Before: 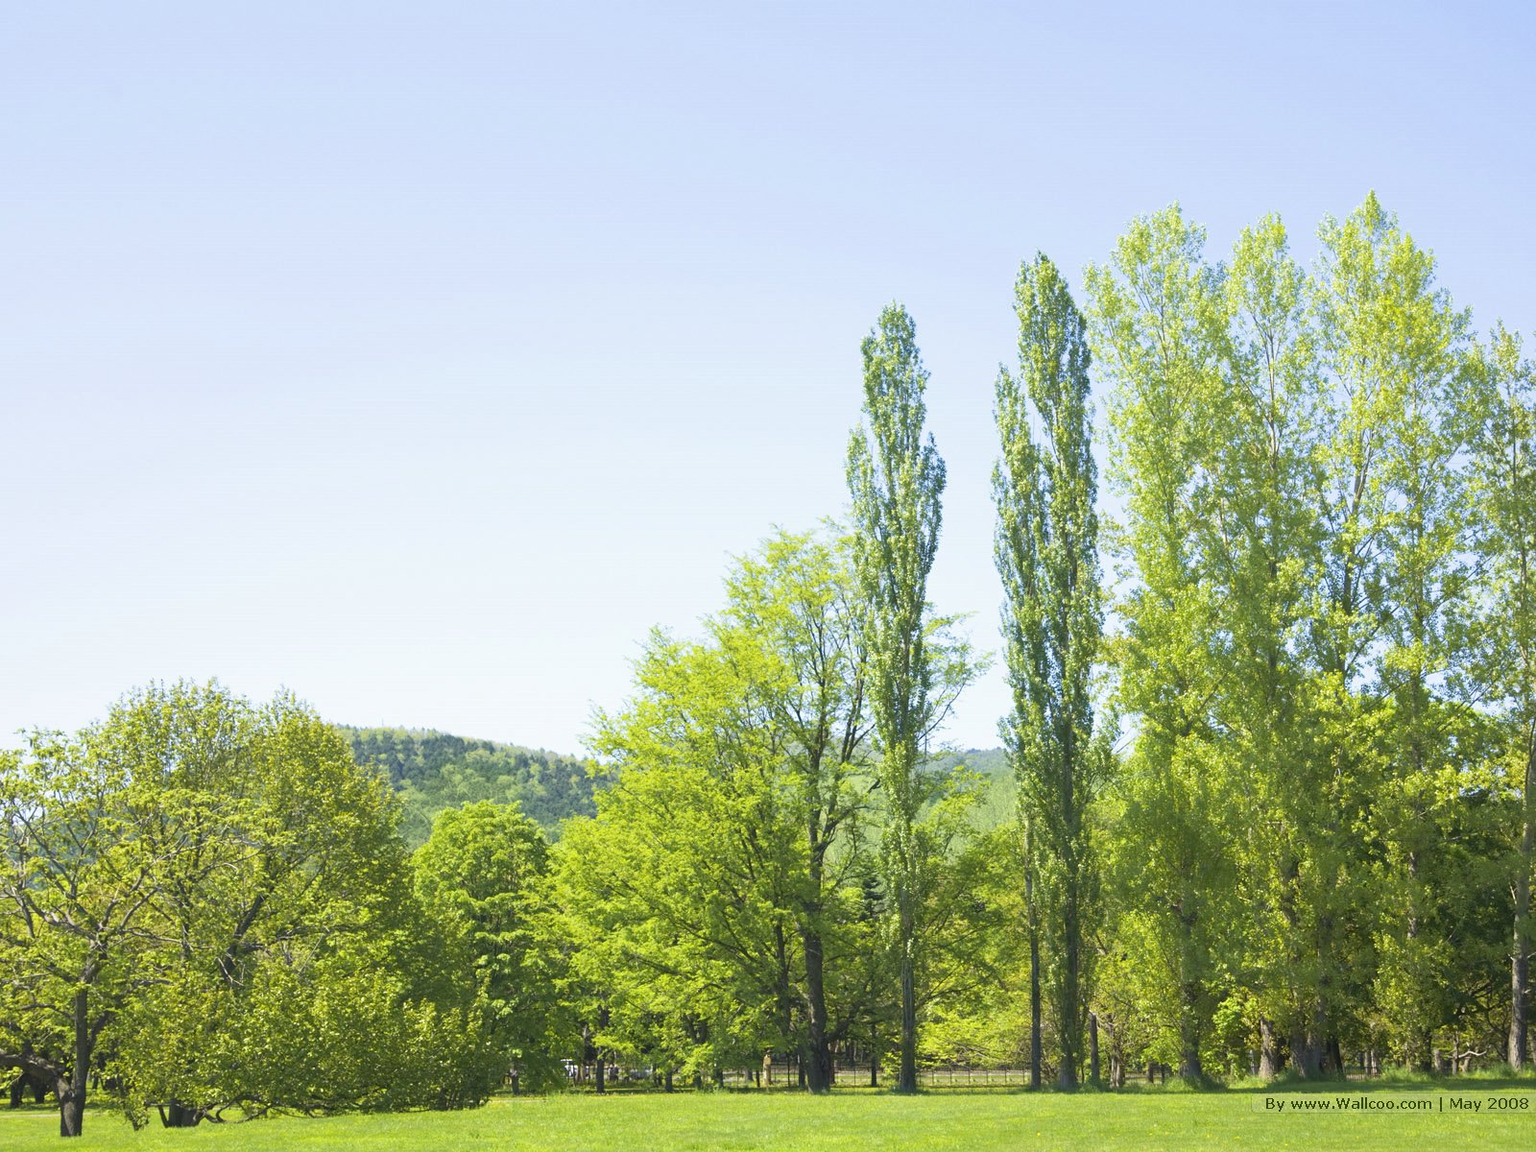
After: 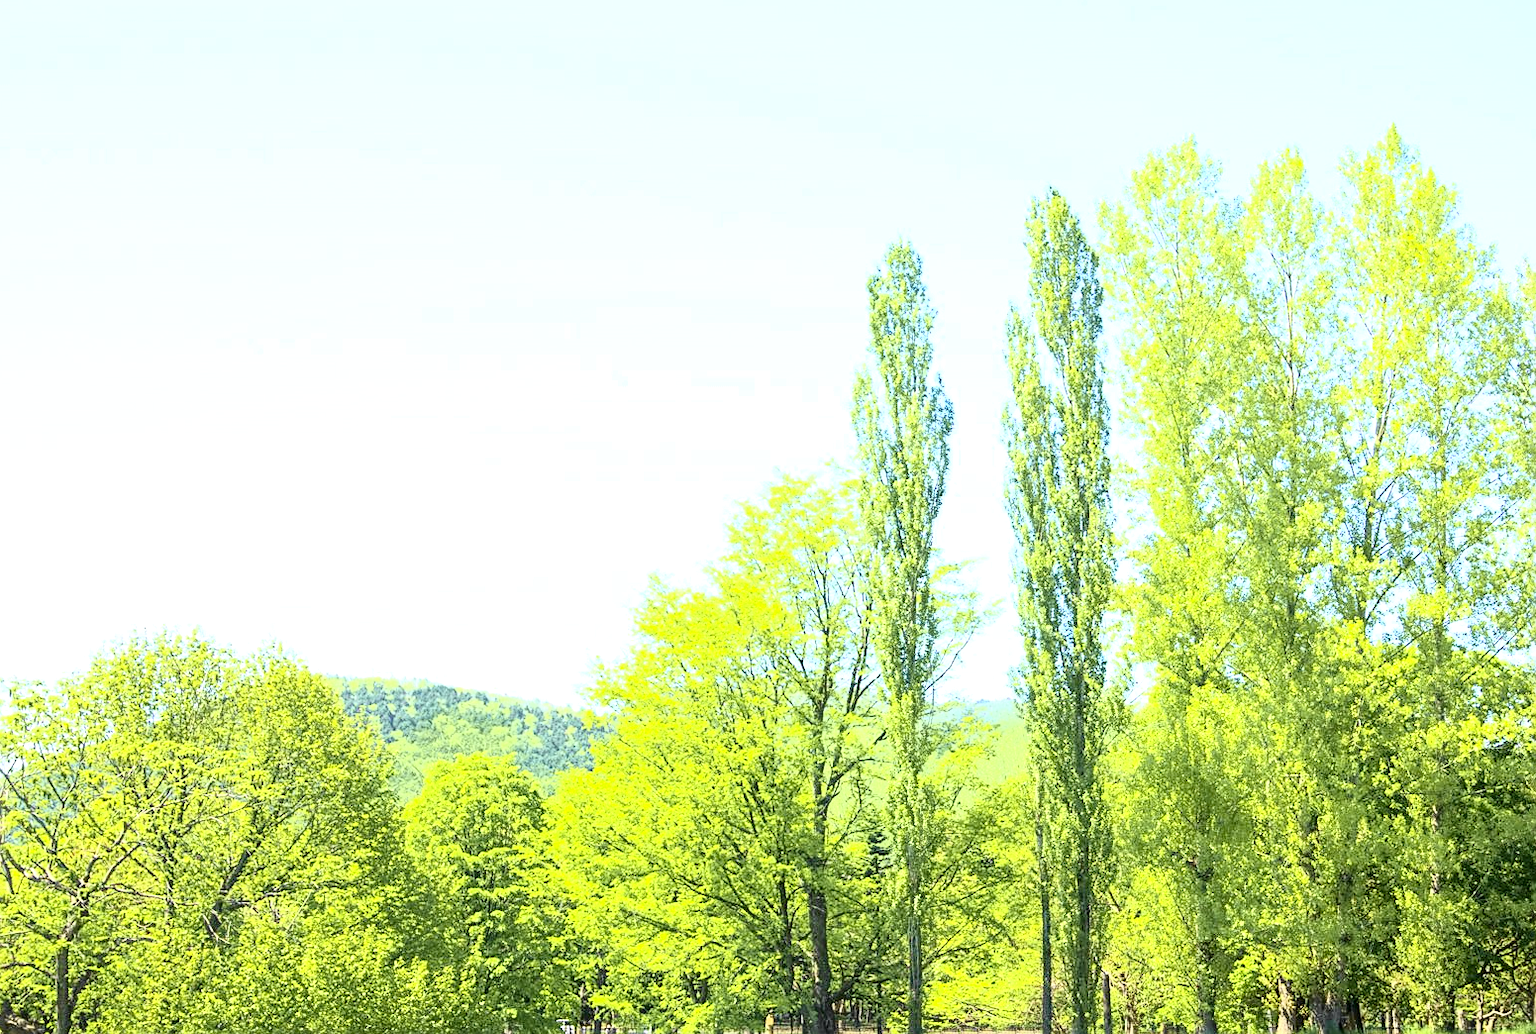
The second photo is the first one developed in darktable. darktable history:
tone equalizer: -8 EV -0.446 EV, -7 EV -0.377 EV, -6 EV -0.333 EV, -5 EV -0.213 EV, -3 EV 0.242 EV, -2 EV 0.357 EV, -1 EV 0.409 EV, +0 EV 0.43 EV
exposure: exposure 0.468 EV, compensate highlight preservation false
local contrast: on, module defaults
tone curve: curves: ch0 [(0, 0) (0.131, 0.094) (0.326, 0.386) (0.481, 0.623) (0.593, 0.764) (0.812, 0.933) (1, 0.974)]; ch1 [(0, 0) (0.366, 0.367) (0.475, 0.453) (0.494, 0.493) (0.504, 0.497) (0.553, 0.584) (1, 1)]; ch2 [(0, 0) (0.333, 0.346) (0.375, 0.375) (0.424, 0.43) (0.476, 0.492) (0.502, 0.503) (0.533, 0.556) (0.566, 0.599) (0.614, 0.653) (1, 1)], color space Lab, independent channels, preserve colors none
sharpen: on, module defaults
contrast brightness saturation: contrast 0.026, brightness -0.041
crop: left 1.408%, top 6.17%, right 1.618%, bottom 6.697%
